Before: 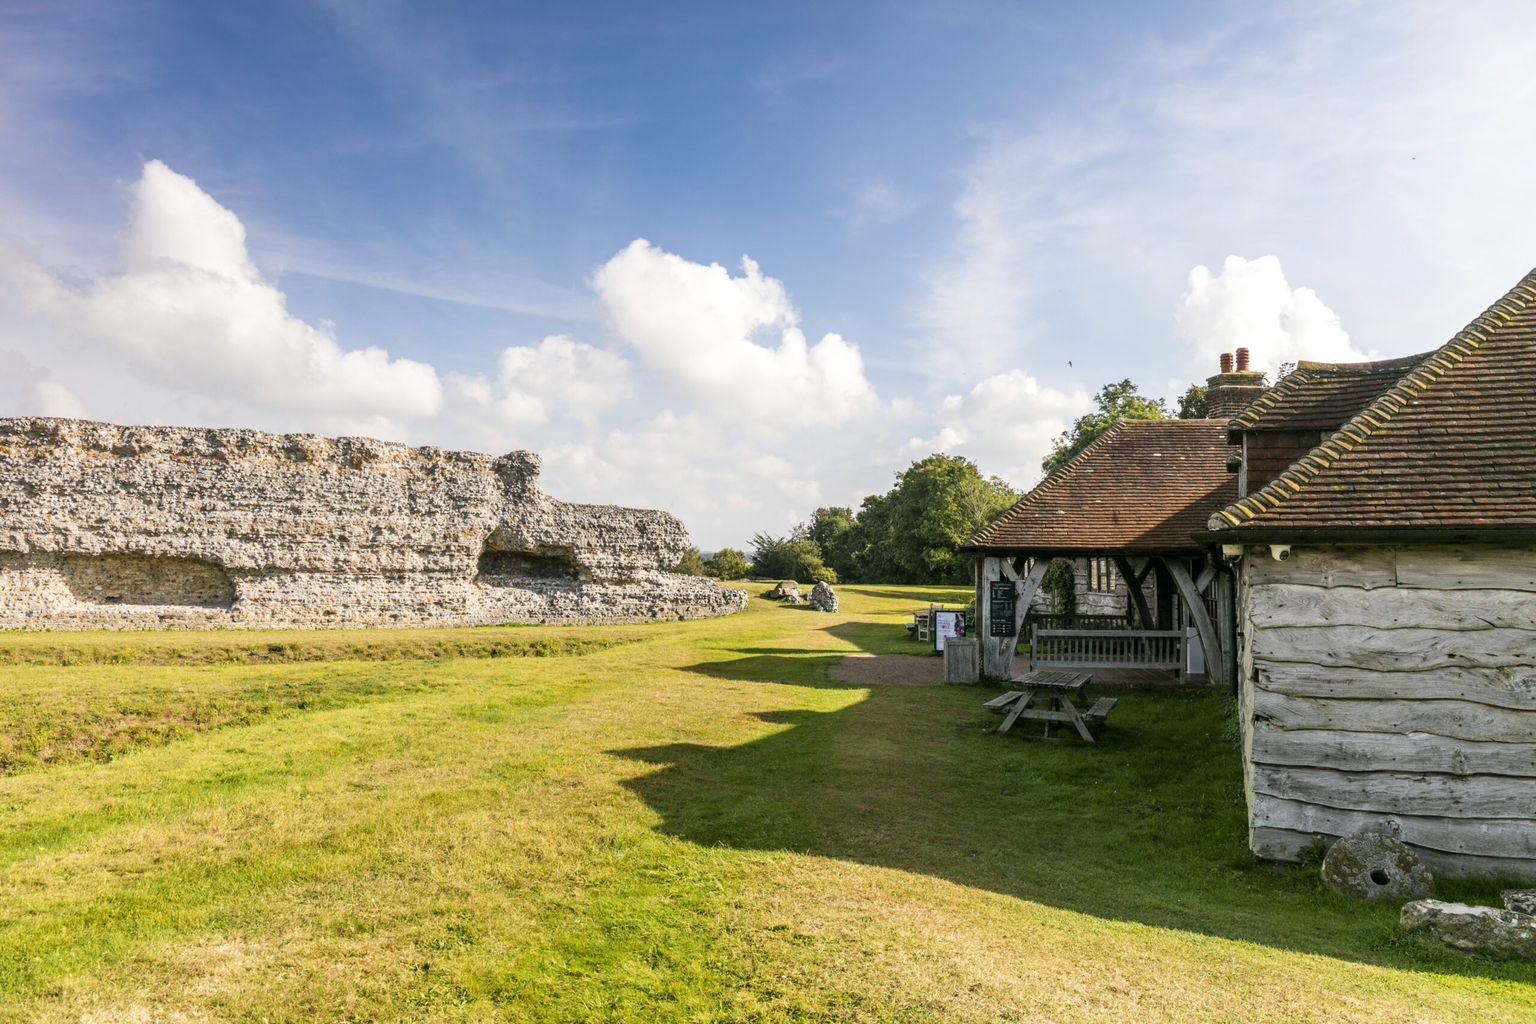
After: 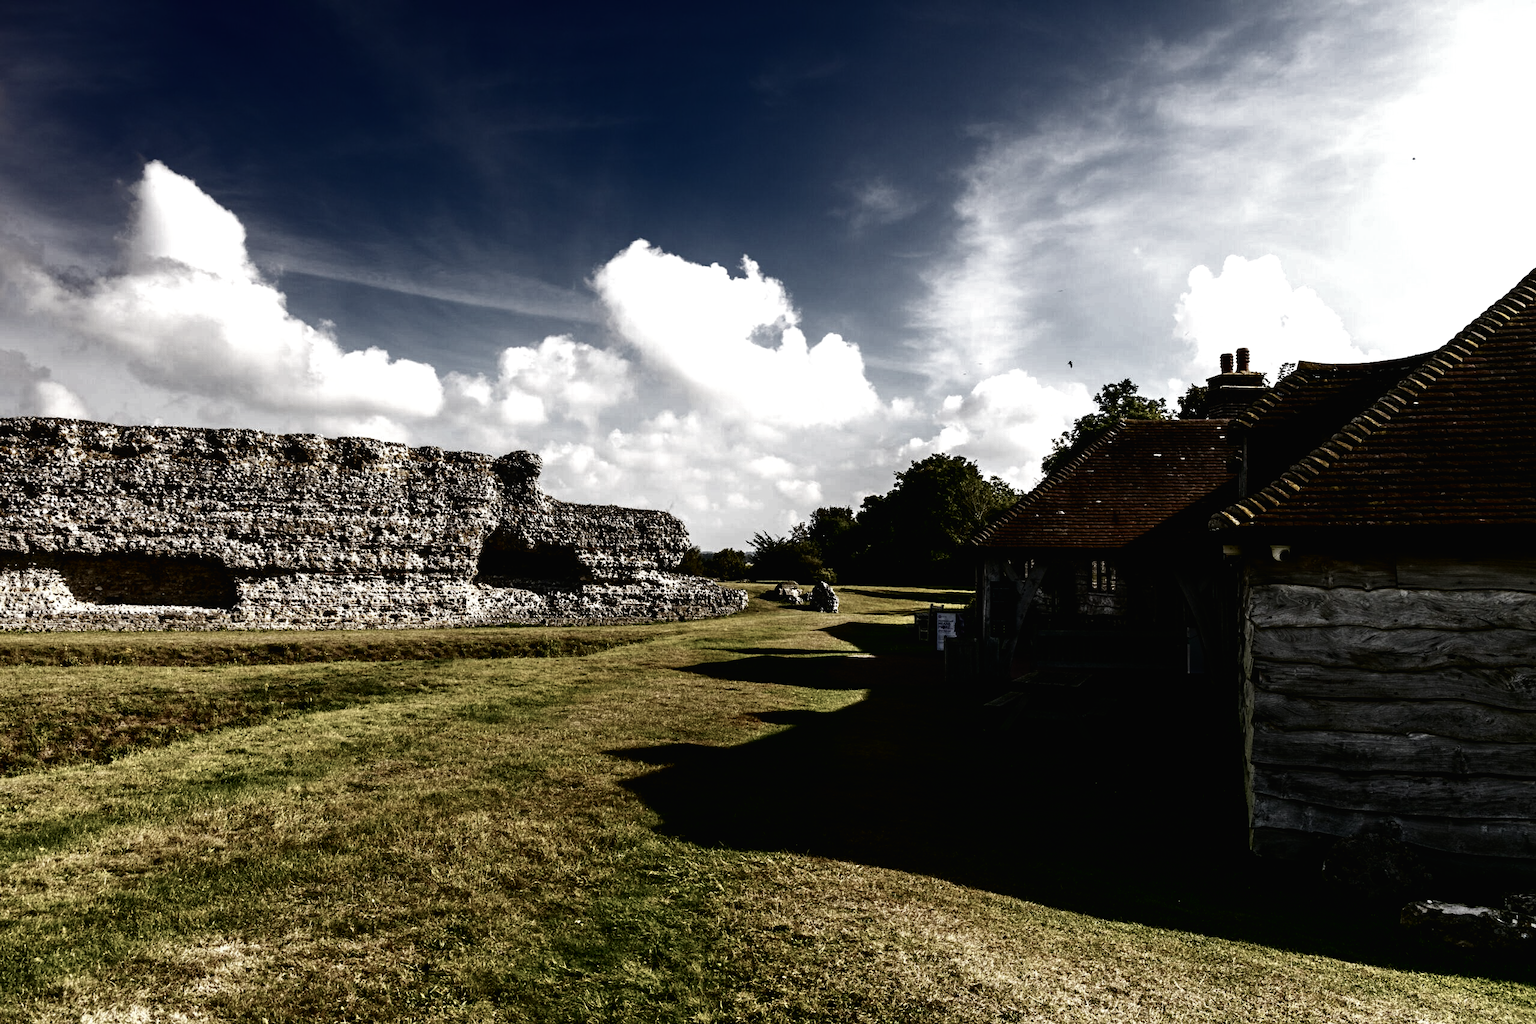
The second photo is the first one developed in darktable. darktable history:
base curve: curves: ch0 [(0, 0.036) (0.083, 0.04) (0.804, 1)], preserve colors none
color correction: saturation 0.2
contrast brightness saturation: brightness -1, saturation 1
